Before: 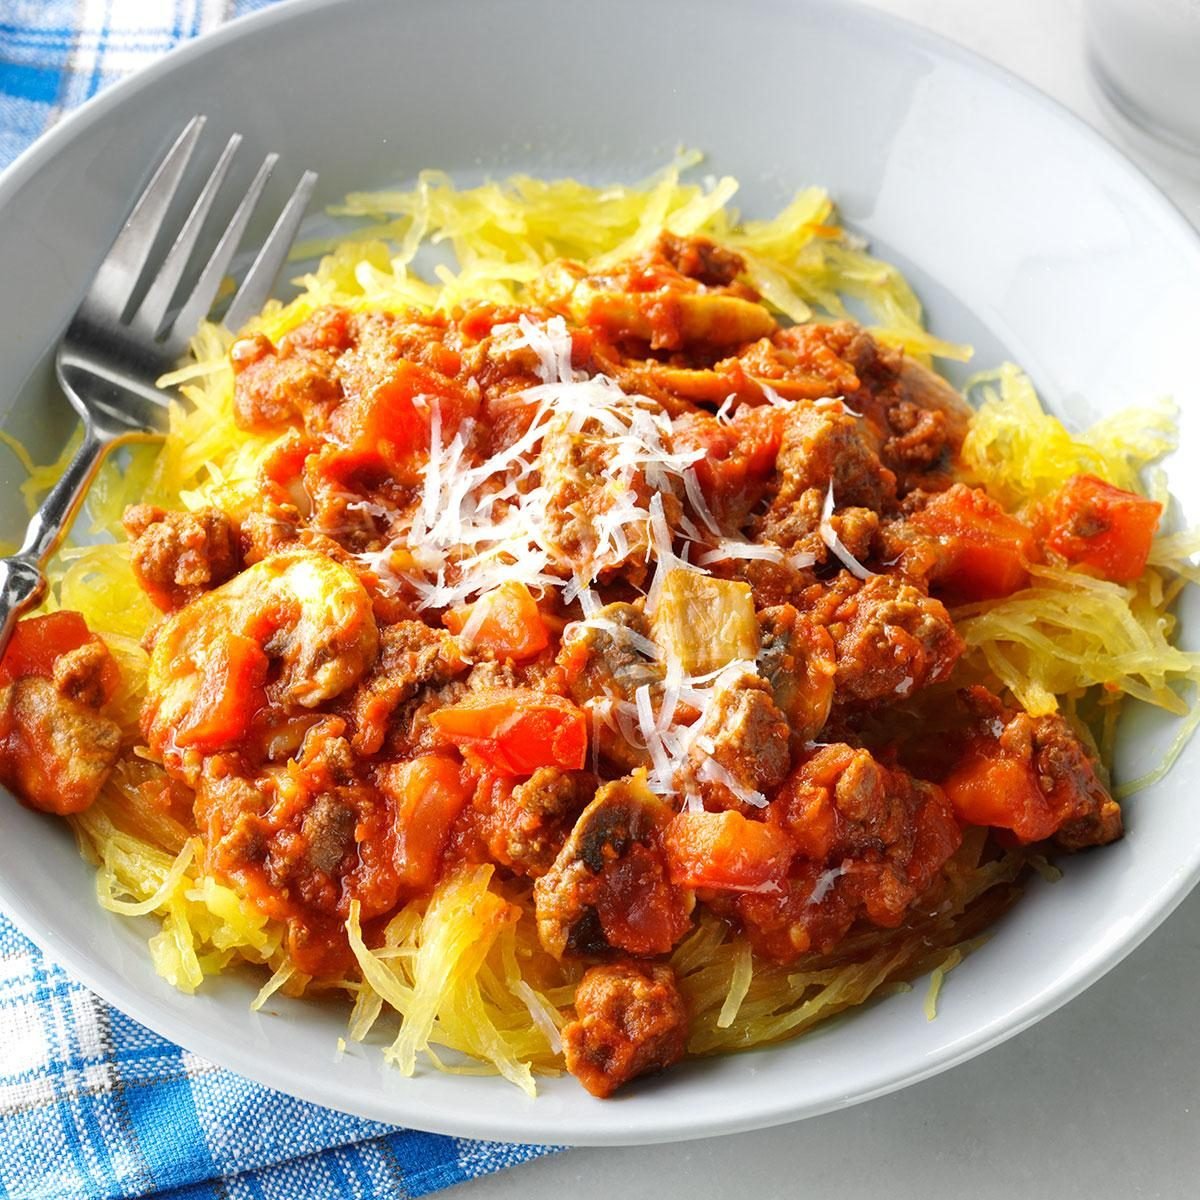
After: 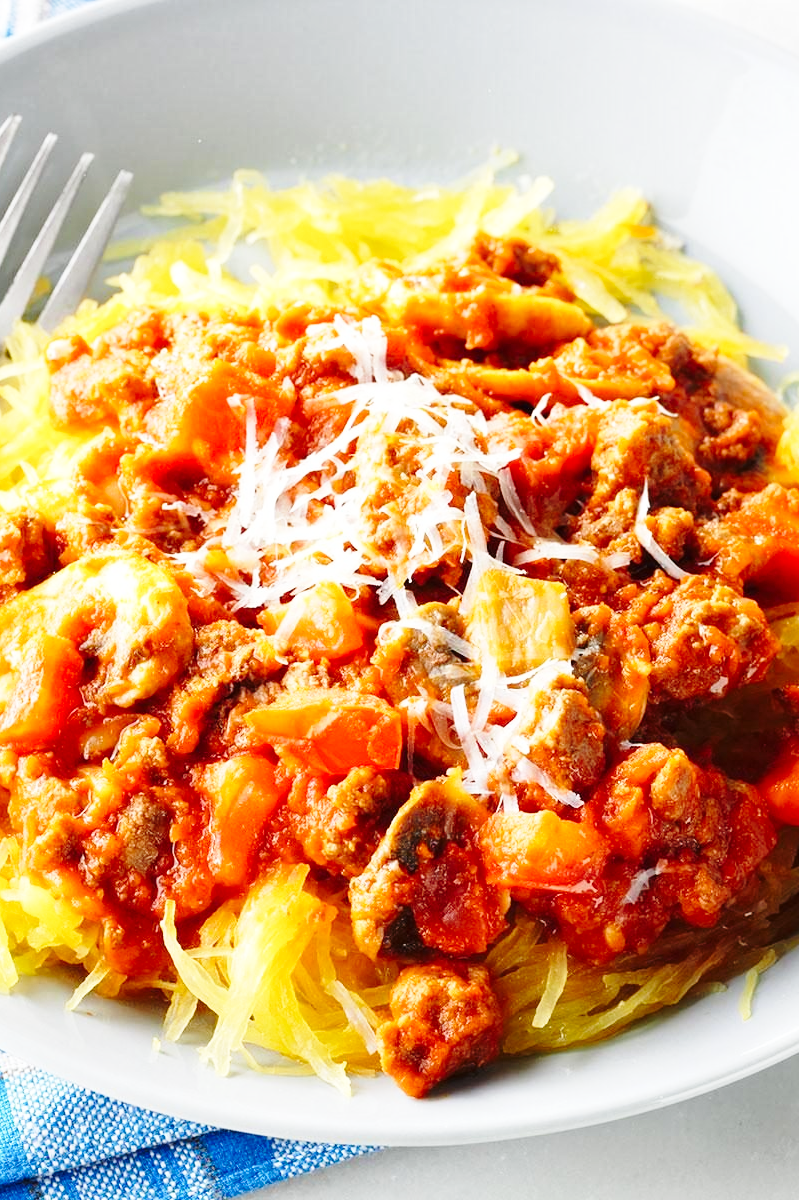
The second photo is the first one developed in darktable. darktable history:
crop: left 15.419%, right 17.914%
base curve: curves: ch0 [(0, 0) (0.028, 0.03) (0.121, 0.232) (0.46, 0.748) (0.859, 0.968) (1, 1)], preserve colors none
